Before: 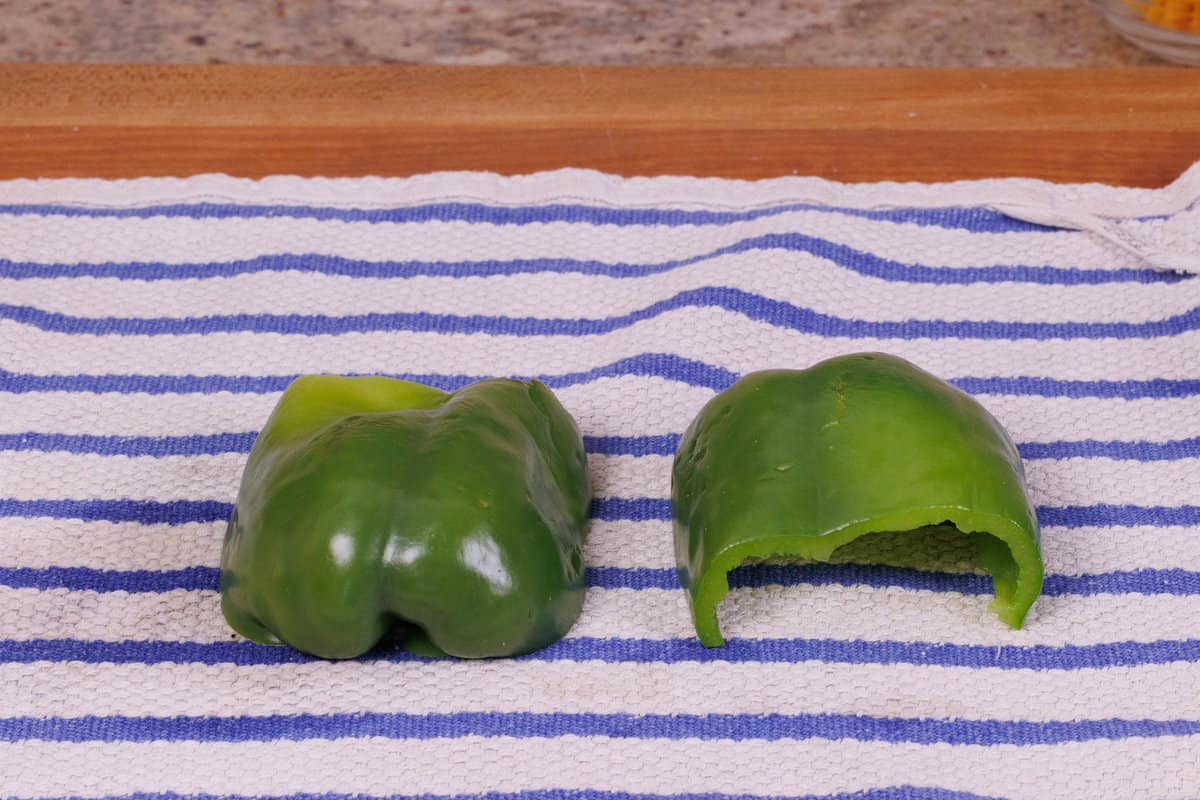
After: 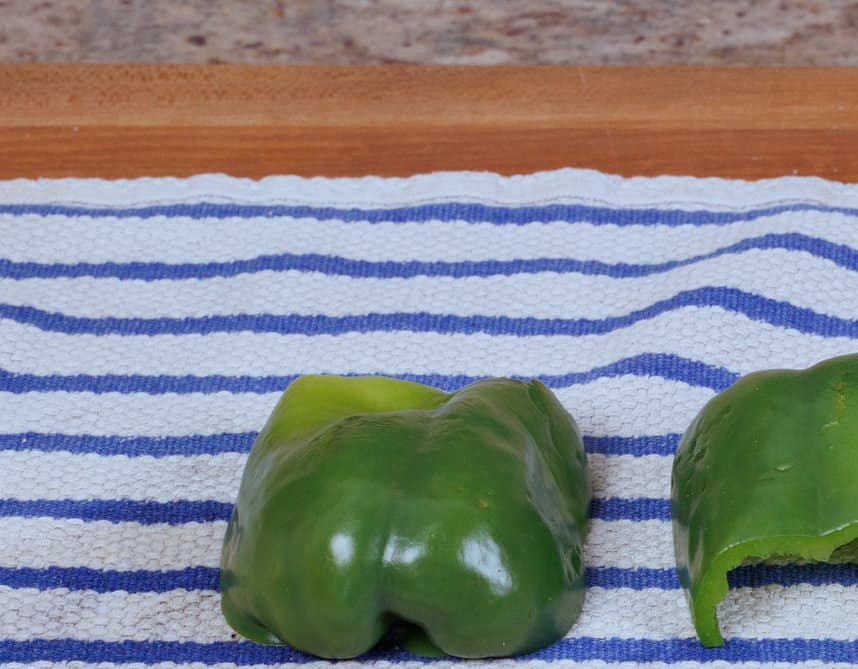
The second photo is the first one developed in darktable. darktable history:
crop: right 28.482%, bottom 16.358%
shadows and highlights: shadows color adjustment 97.99%, highlights color adjustment 58.62%, low approximation 0.01, soften with gaussian
color correction: highlights a* -10.13, highlights b* -10.52
